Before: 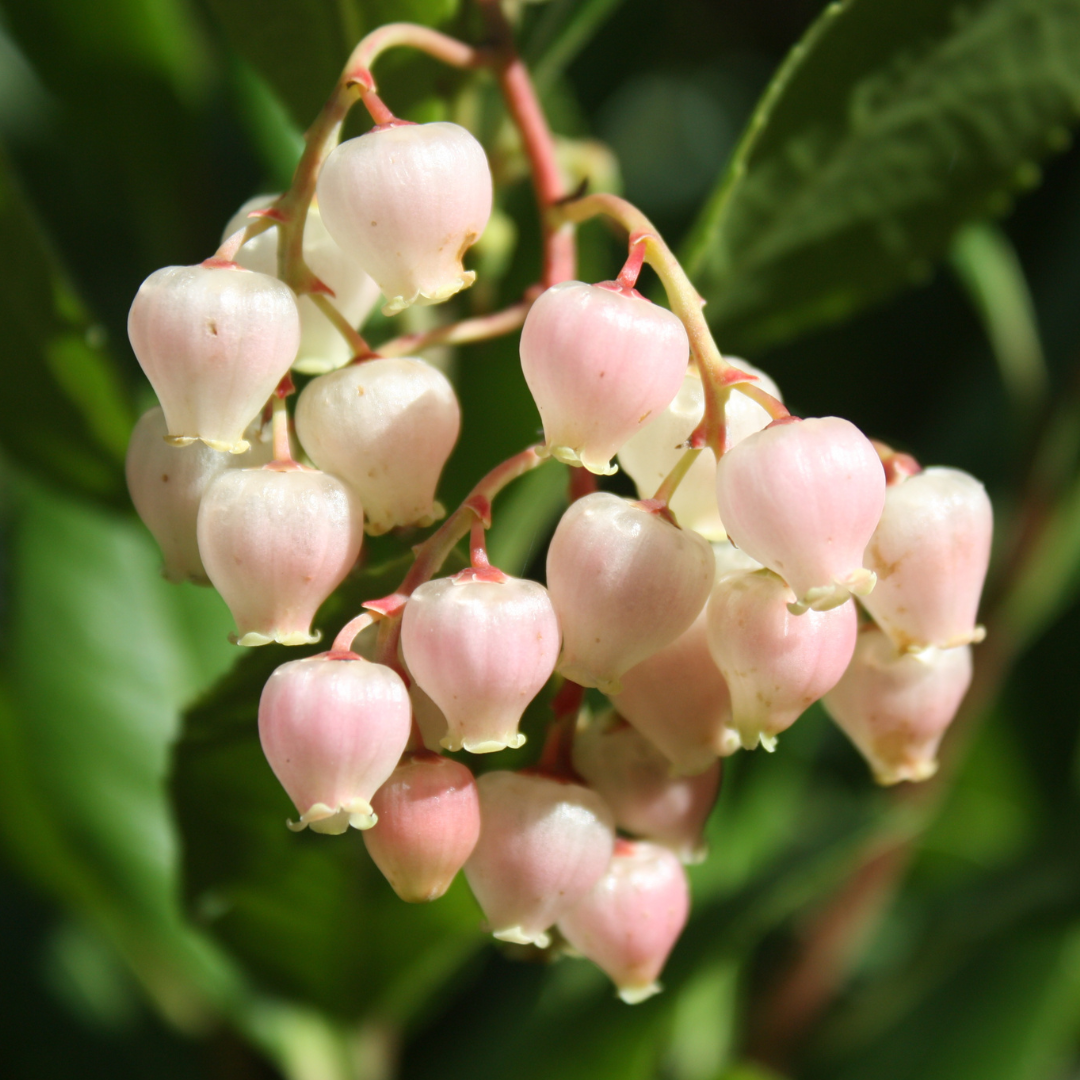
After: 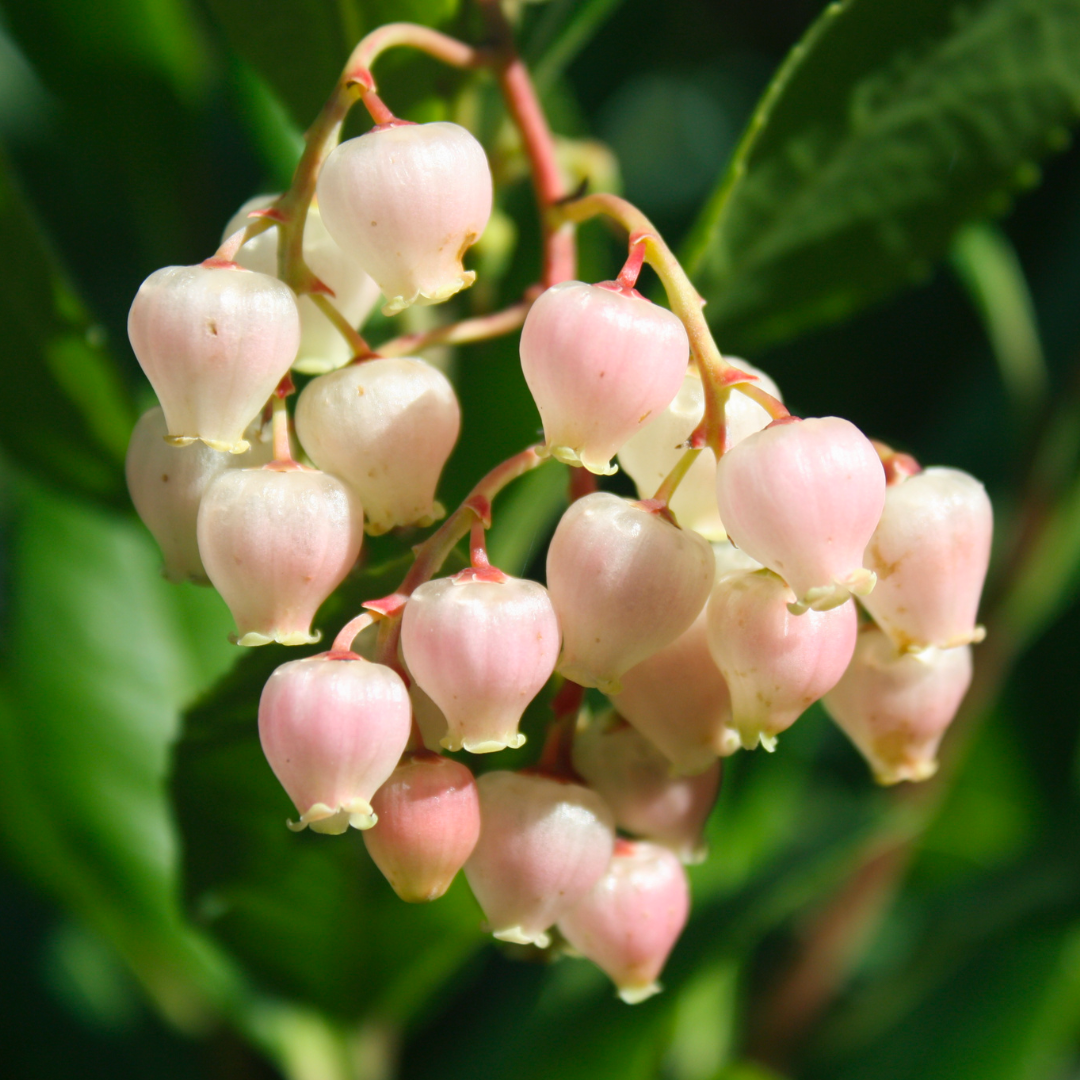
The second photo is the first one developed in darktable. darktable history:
color balance rgb: shadows lift › chroma 5.291%, shadows lift › hue 239.28°, perceptual saturation grading › global saturation 14.847%
local contrast: mode bilateral grid, contrast 99, coarseness 100, detail 92%, midtone range 0.2
